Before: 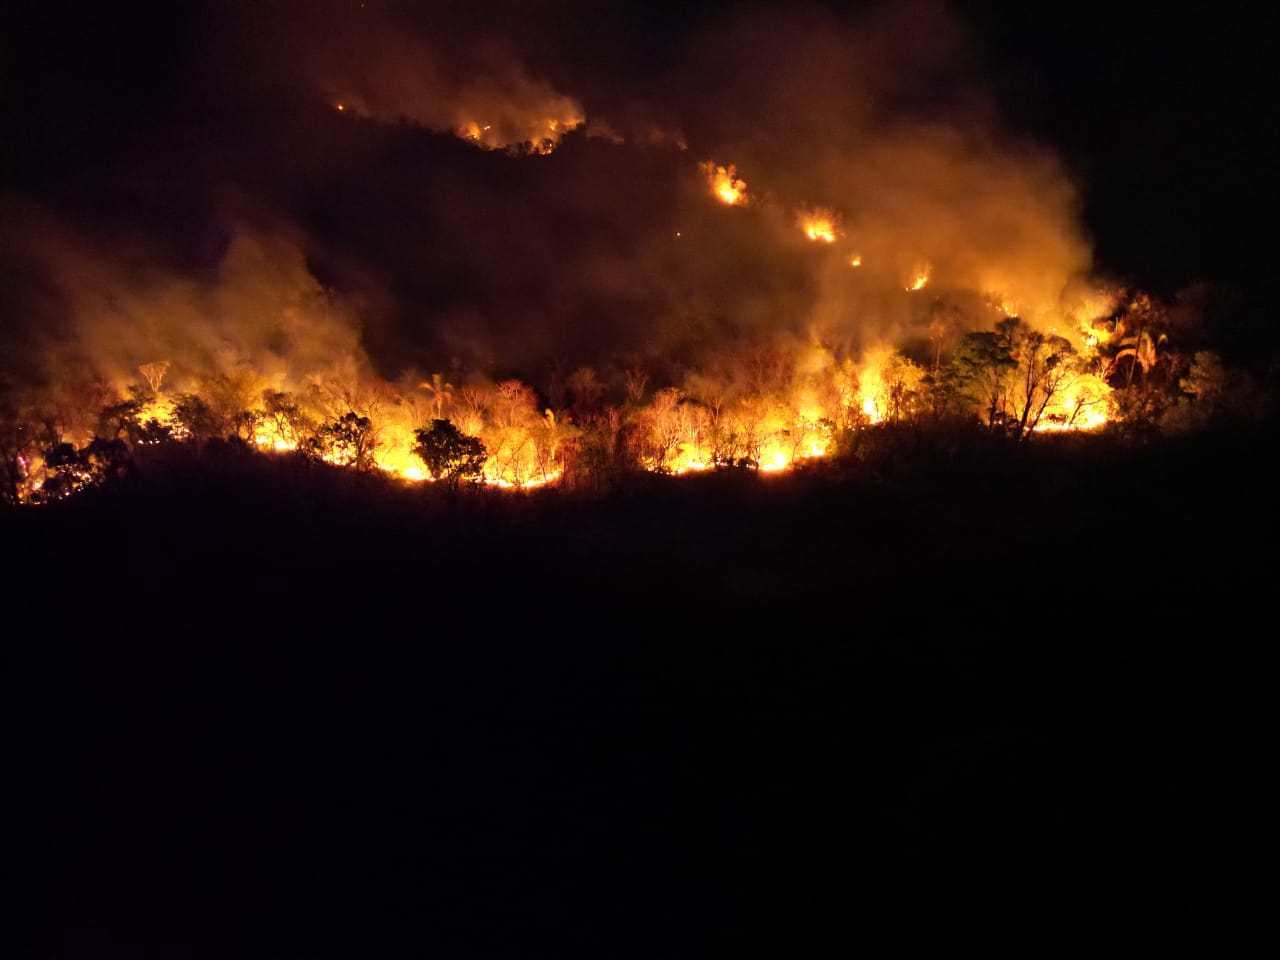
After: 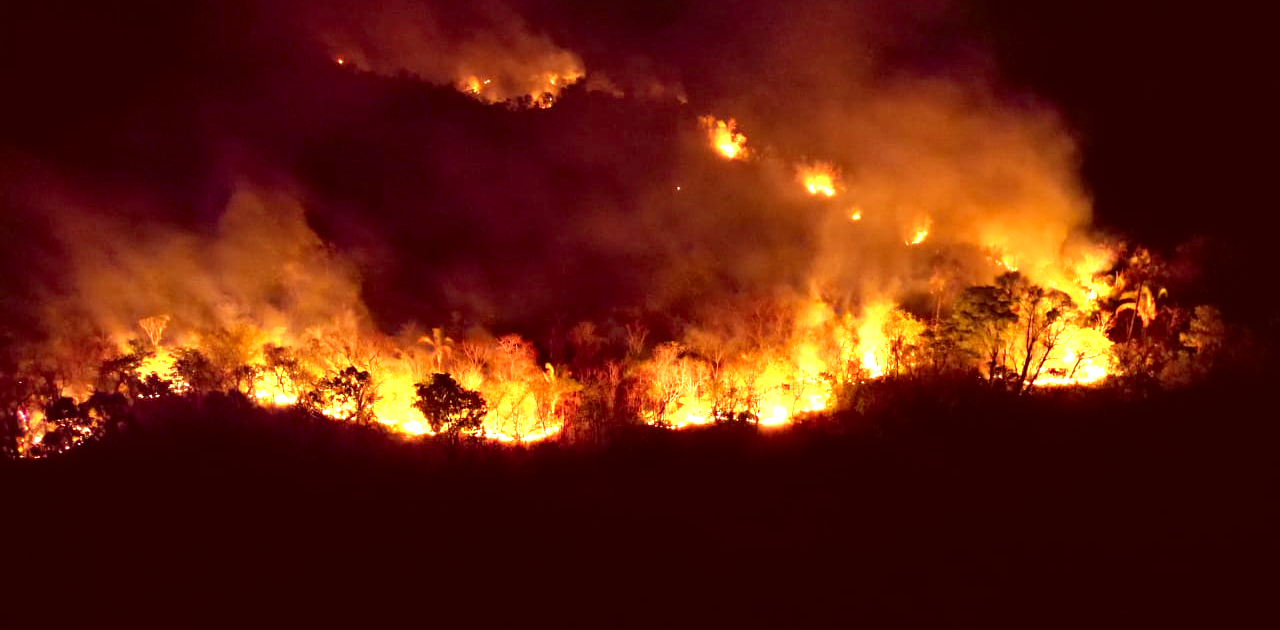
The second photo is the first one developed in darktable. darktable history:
exposure: black level correction 0, exposure 0.9 EV, compensate highlight preservation false
crop and rotate: top 4.848%, bottom 29.503%
color correction: highlights a* -7.23, highlights b* -0.161, shadows a* 20.08, shadows b* 11.73
